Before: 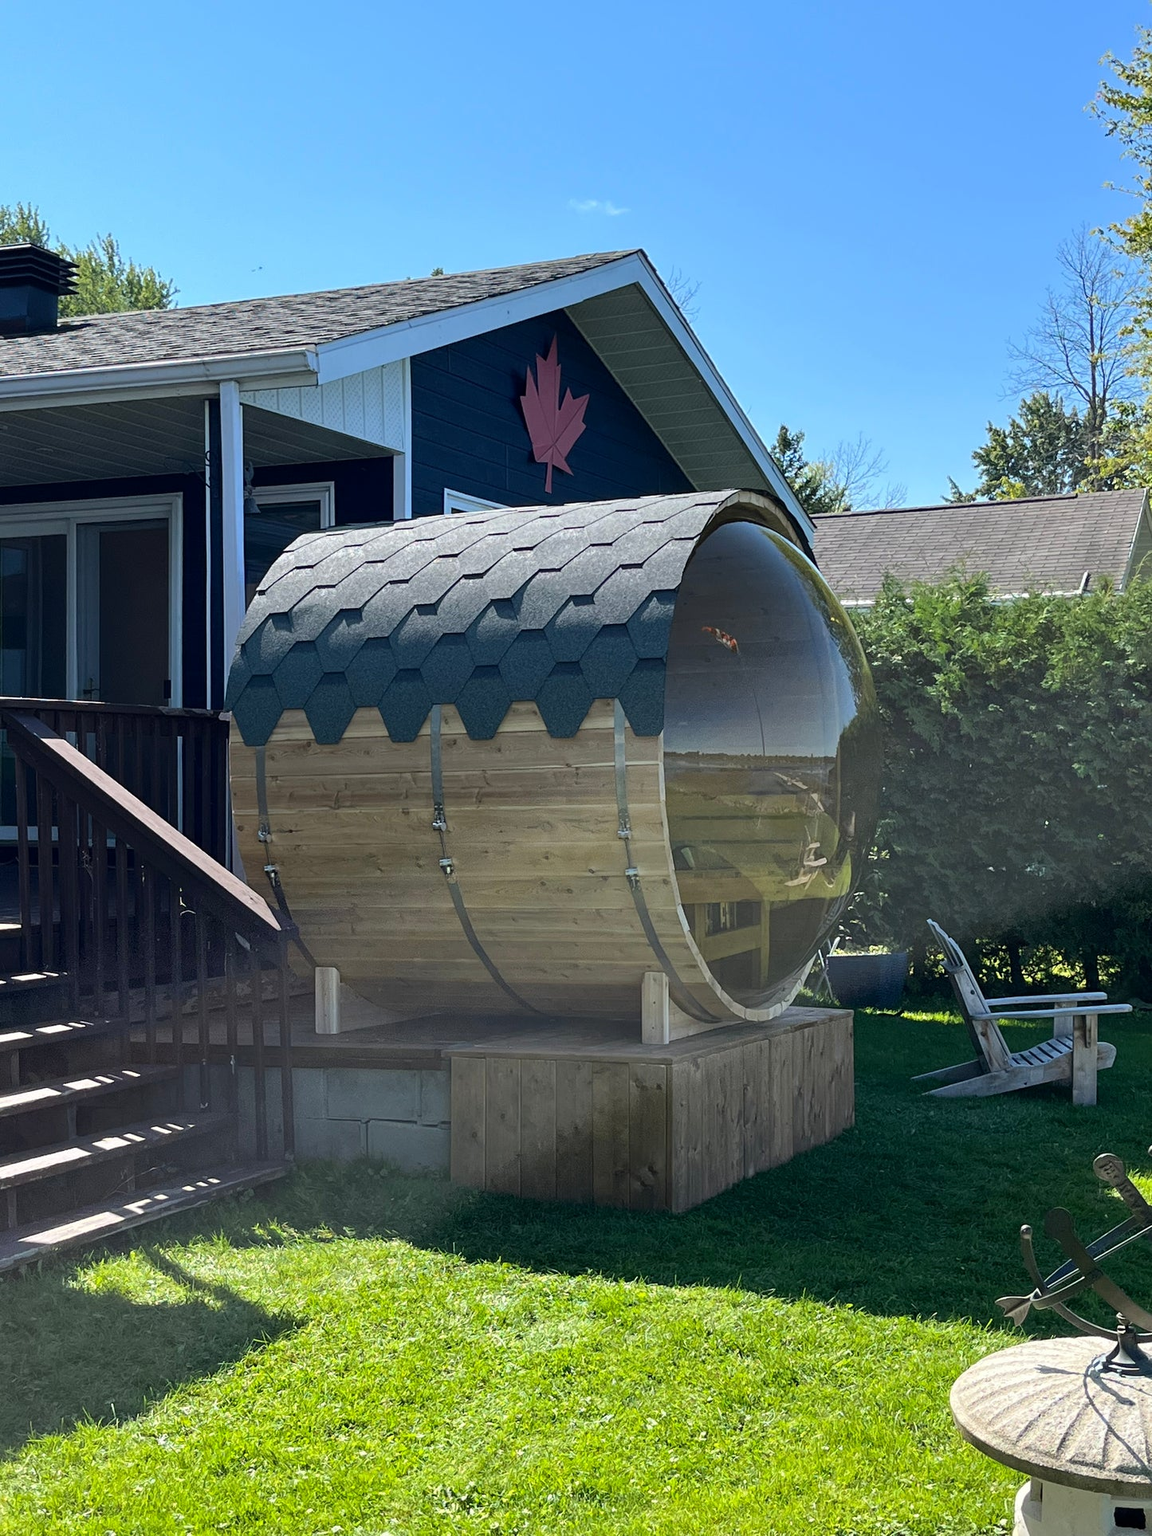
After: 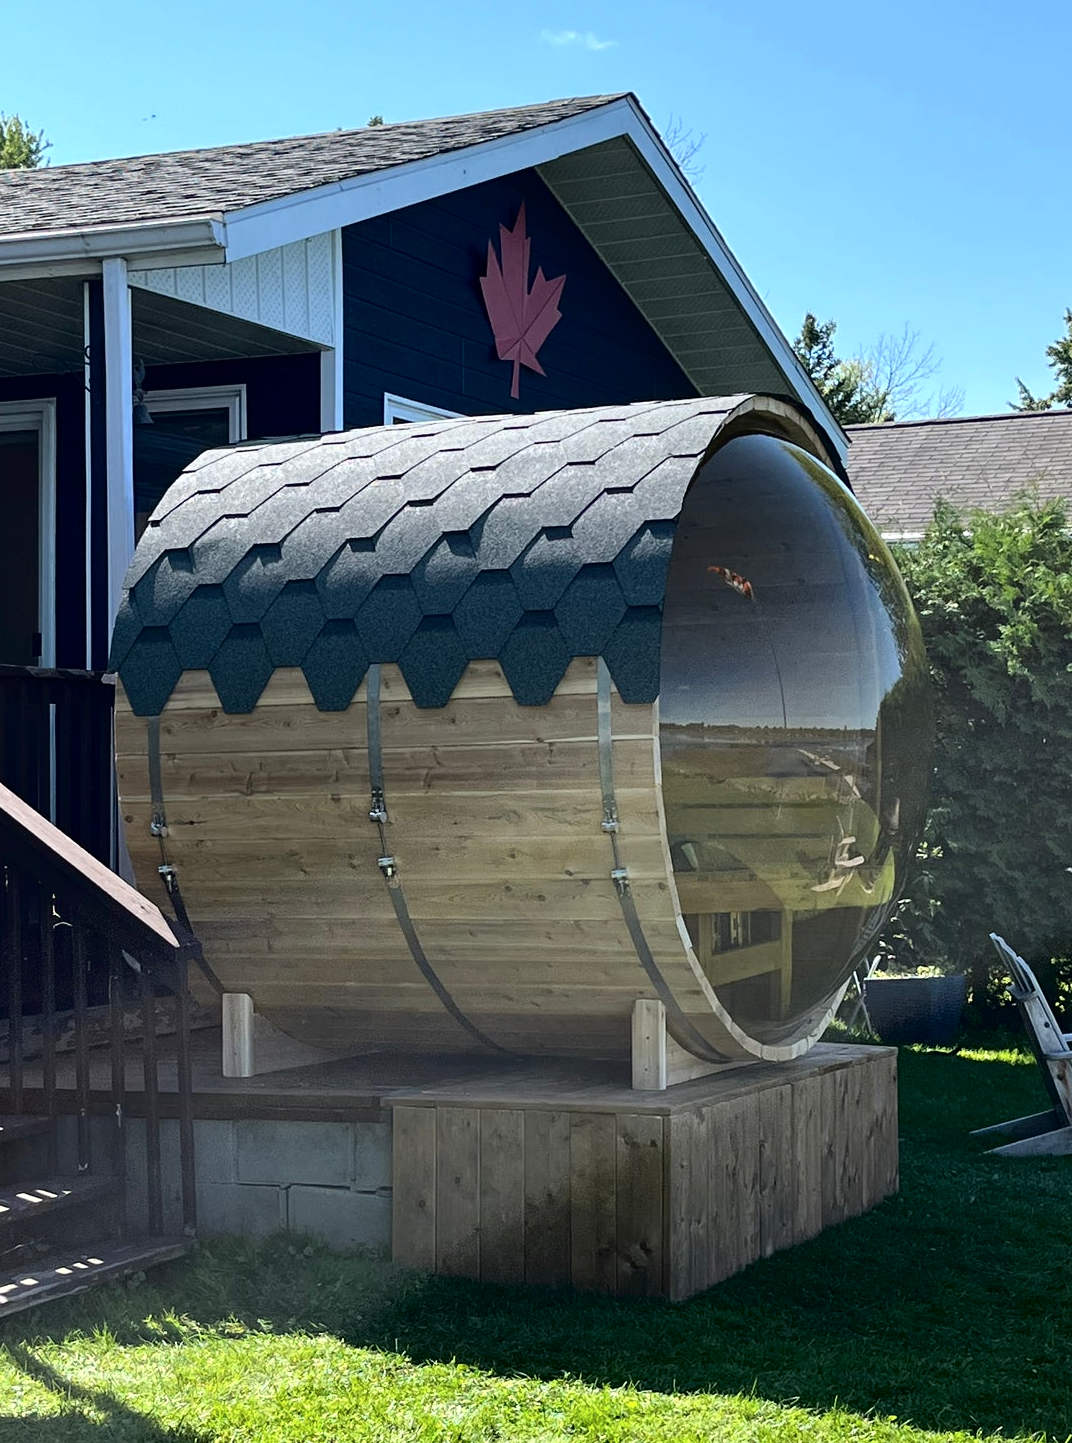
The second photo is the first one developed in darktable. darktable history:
crop and rotate: left 11.981%, top 11.43%, right 13.785%, bottom 13.668%
tone curve: curves: ch0 [(0, 0) (0.003, 0.001) (0.011, 0.005) (0.025, 0.011) (0.044, 0.02) (0.069, 0.031) (0.1, 0.045) (0.136, 0.077) (0.177, 0.124) (0.224, 0.181) (0.277, 0.245) (0.335, 0.316) (0.399, 0.393) (0.468, 0.477) (0.543, 0.568) (0.623, 0.666) (0.709, 0.771) (0.801, 0.871) (0.898, 0.965) (1, 1)], color space Lab, independent channels, preserve colors none
